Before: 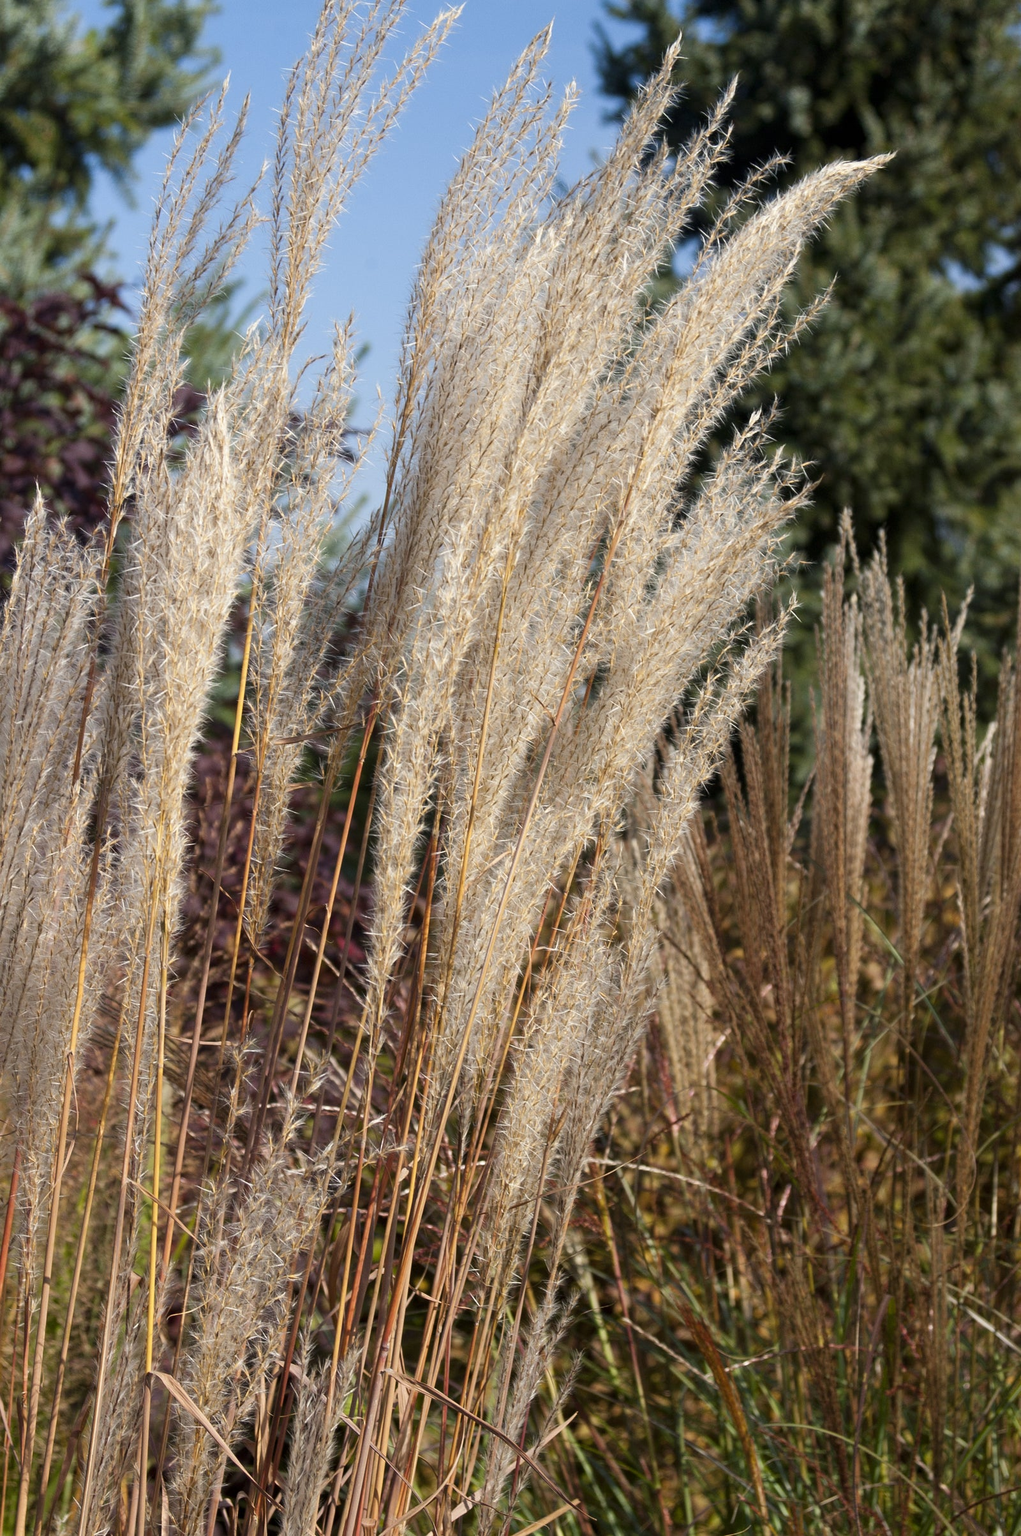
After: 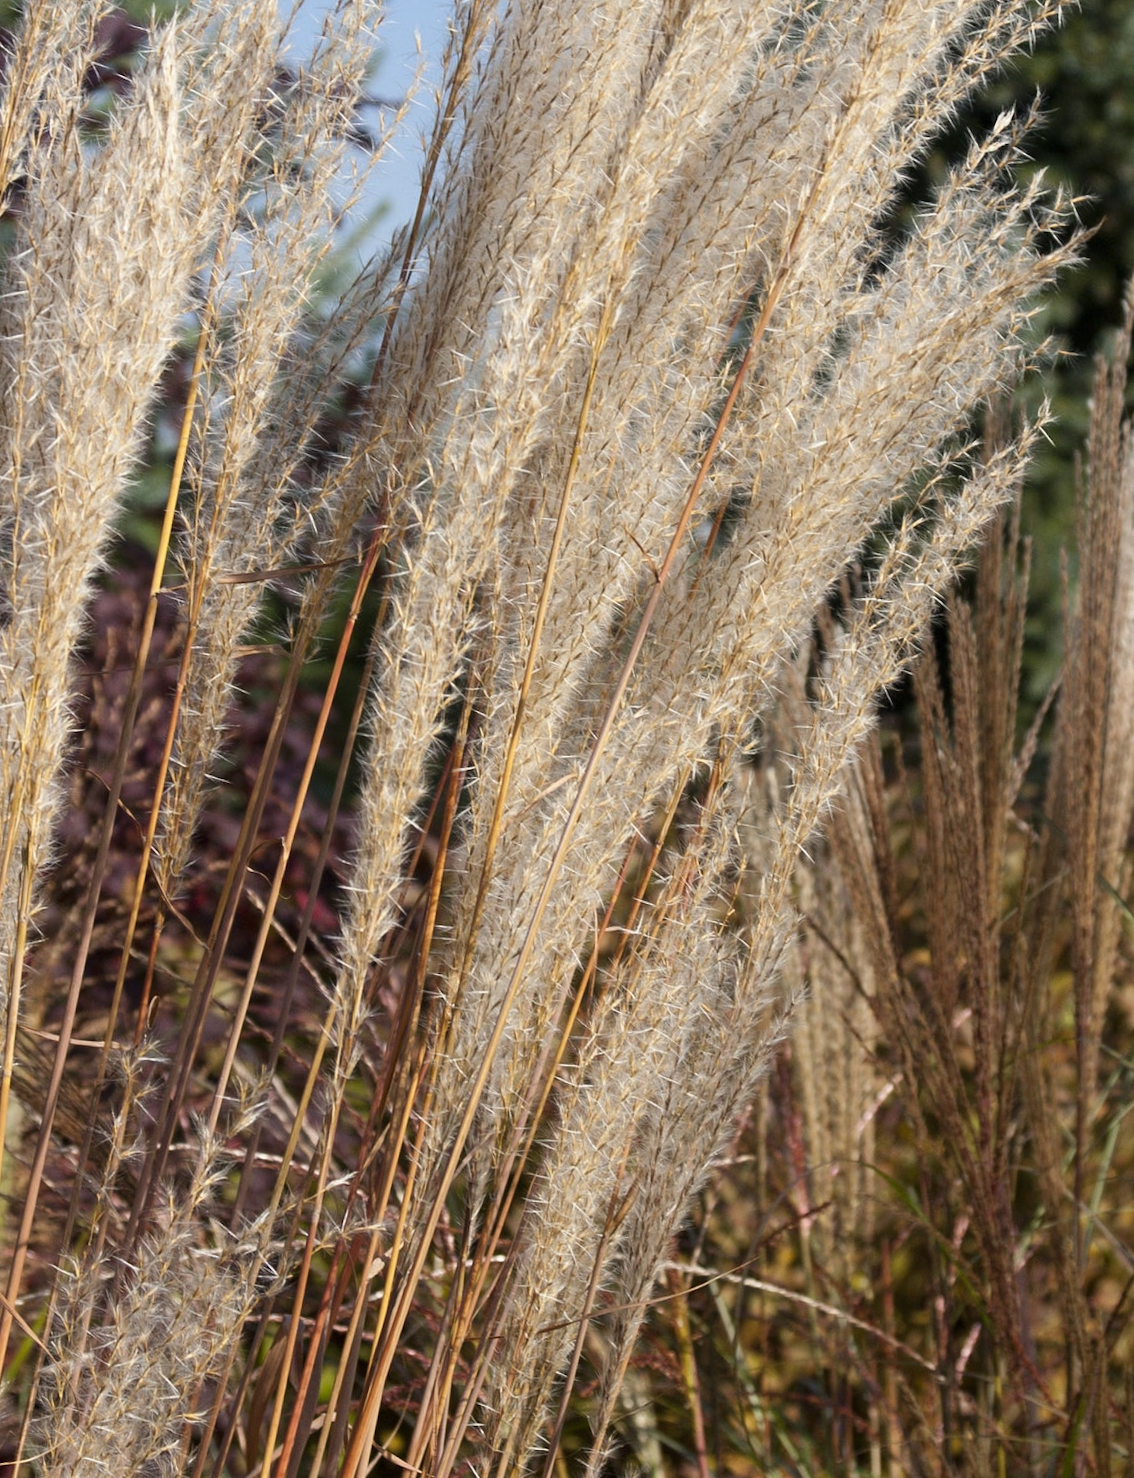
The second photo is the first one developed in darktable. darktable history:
crop and rotate: angle -3.78°, left 9.92%, top 20.67%, right 12.308%, bottom 11.934%
